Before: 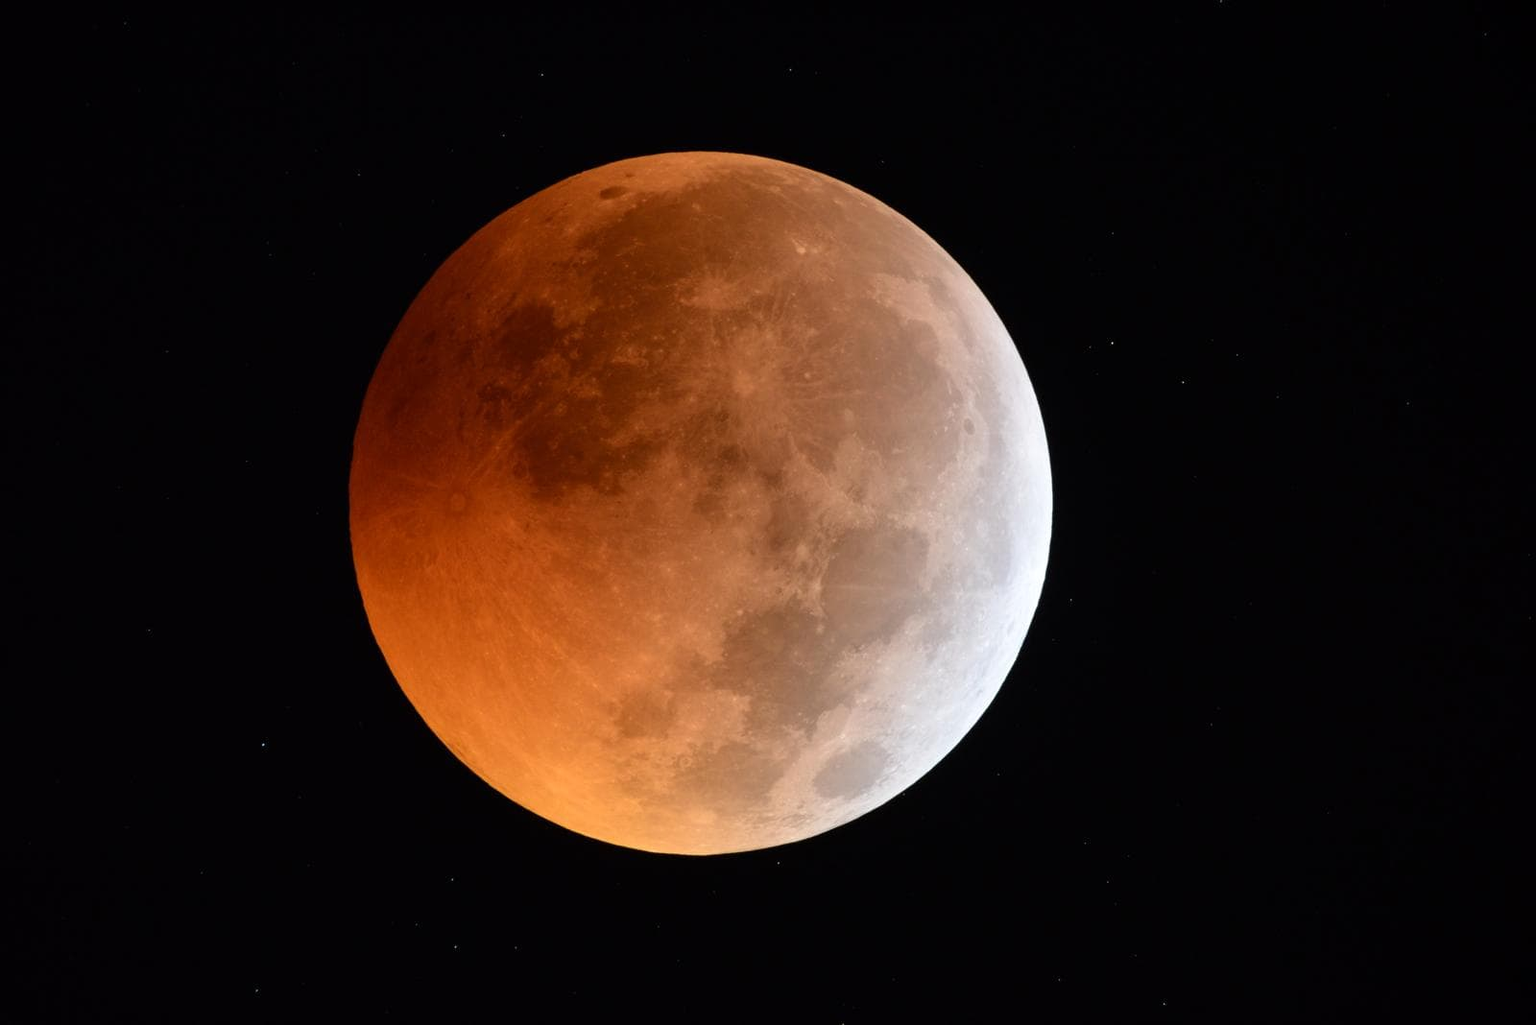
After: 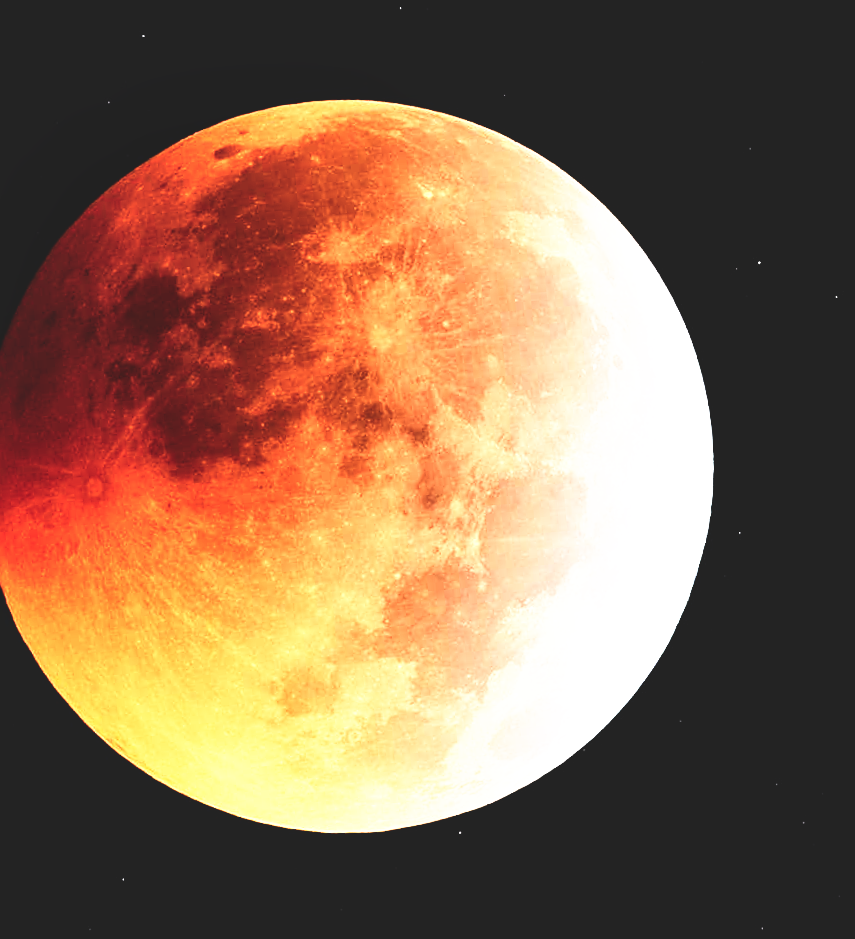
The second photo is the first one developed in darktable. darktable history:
rotate and perspective: rotation -5°, crop left 0.05, crop right 0.952, crop top 0.11, crop bottom 0.89
color balance rgb: linear chroma grading › shadows 32%, linear chroma grading › global chroma -2%, linear chroma grading › mid-tones 4%, perceptual saturation grading › global saturation -2%, perceptual saturation grading › highlights -8%, perceptual saturation grading › mid-tones 8%, perceptual saturation grading › shadows 4%, perceptual brilliance grading › highlights 8%, perceptual brilliance grading › mid-tones 4%, perceptual brilliance grading › shadows 2%, global vibrance 16%, saturation formula JzAzBz (2021)
exposure: black level correction 0, exposure 0.7 EV, compensate exposure bias true, compensate highlight preservation false
sharpen: on, module defaults
base curve: curves: ch0 [(0, 0.036) (0.007, 0.037) (0.604, 0.887) (1, 1)], preserve colors none
local contrast: mode bilateral grid, contrast 20, coarseness 50, detail 120%, midtone range 0.2
contrast brightness saturation: contrast 0.28
crop and rotate: left 22.516%, right 21.234%
